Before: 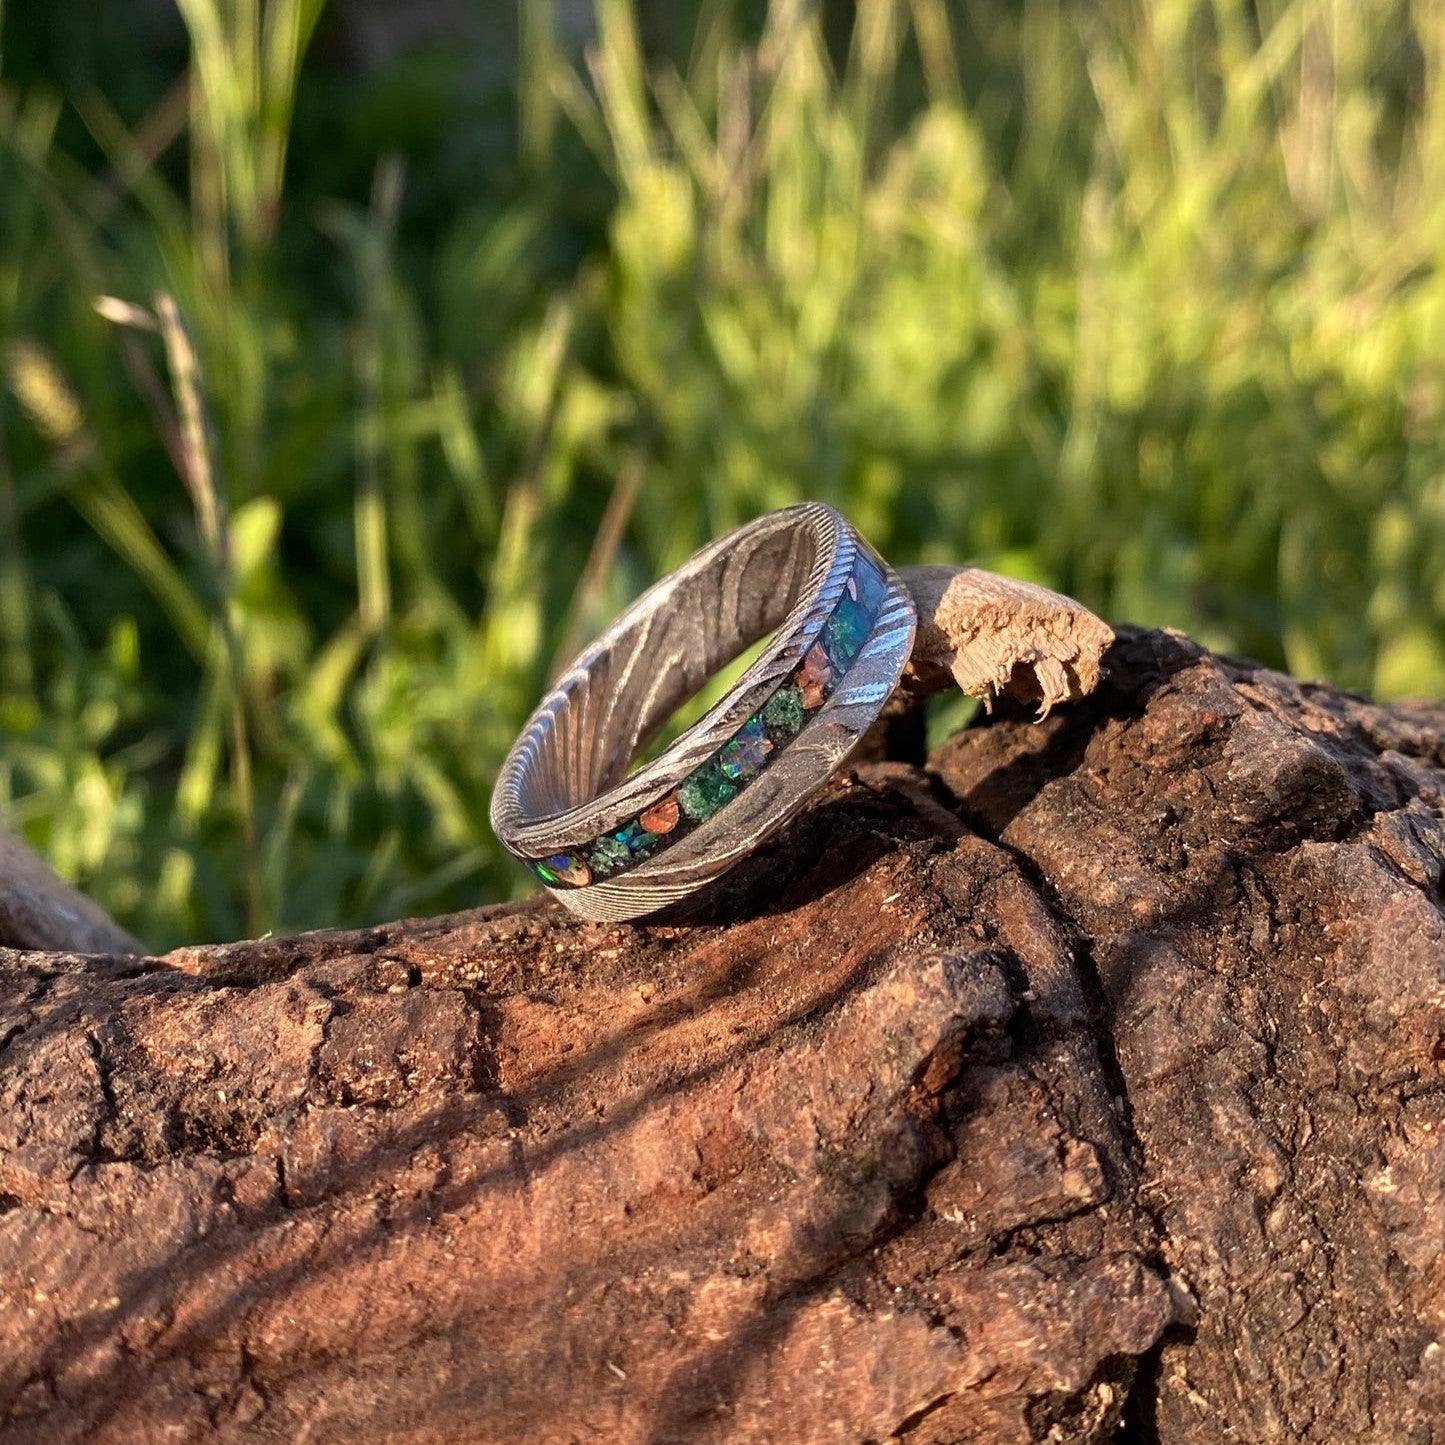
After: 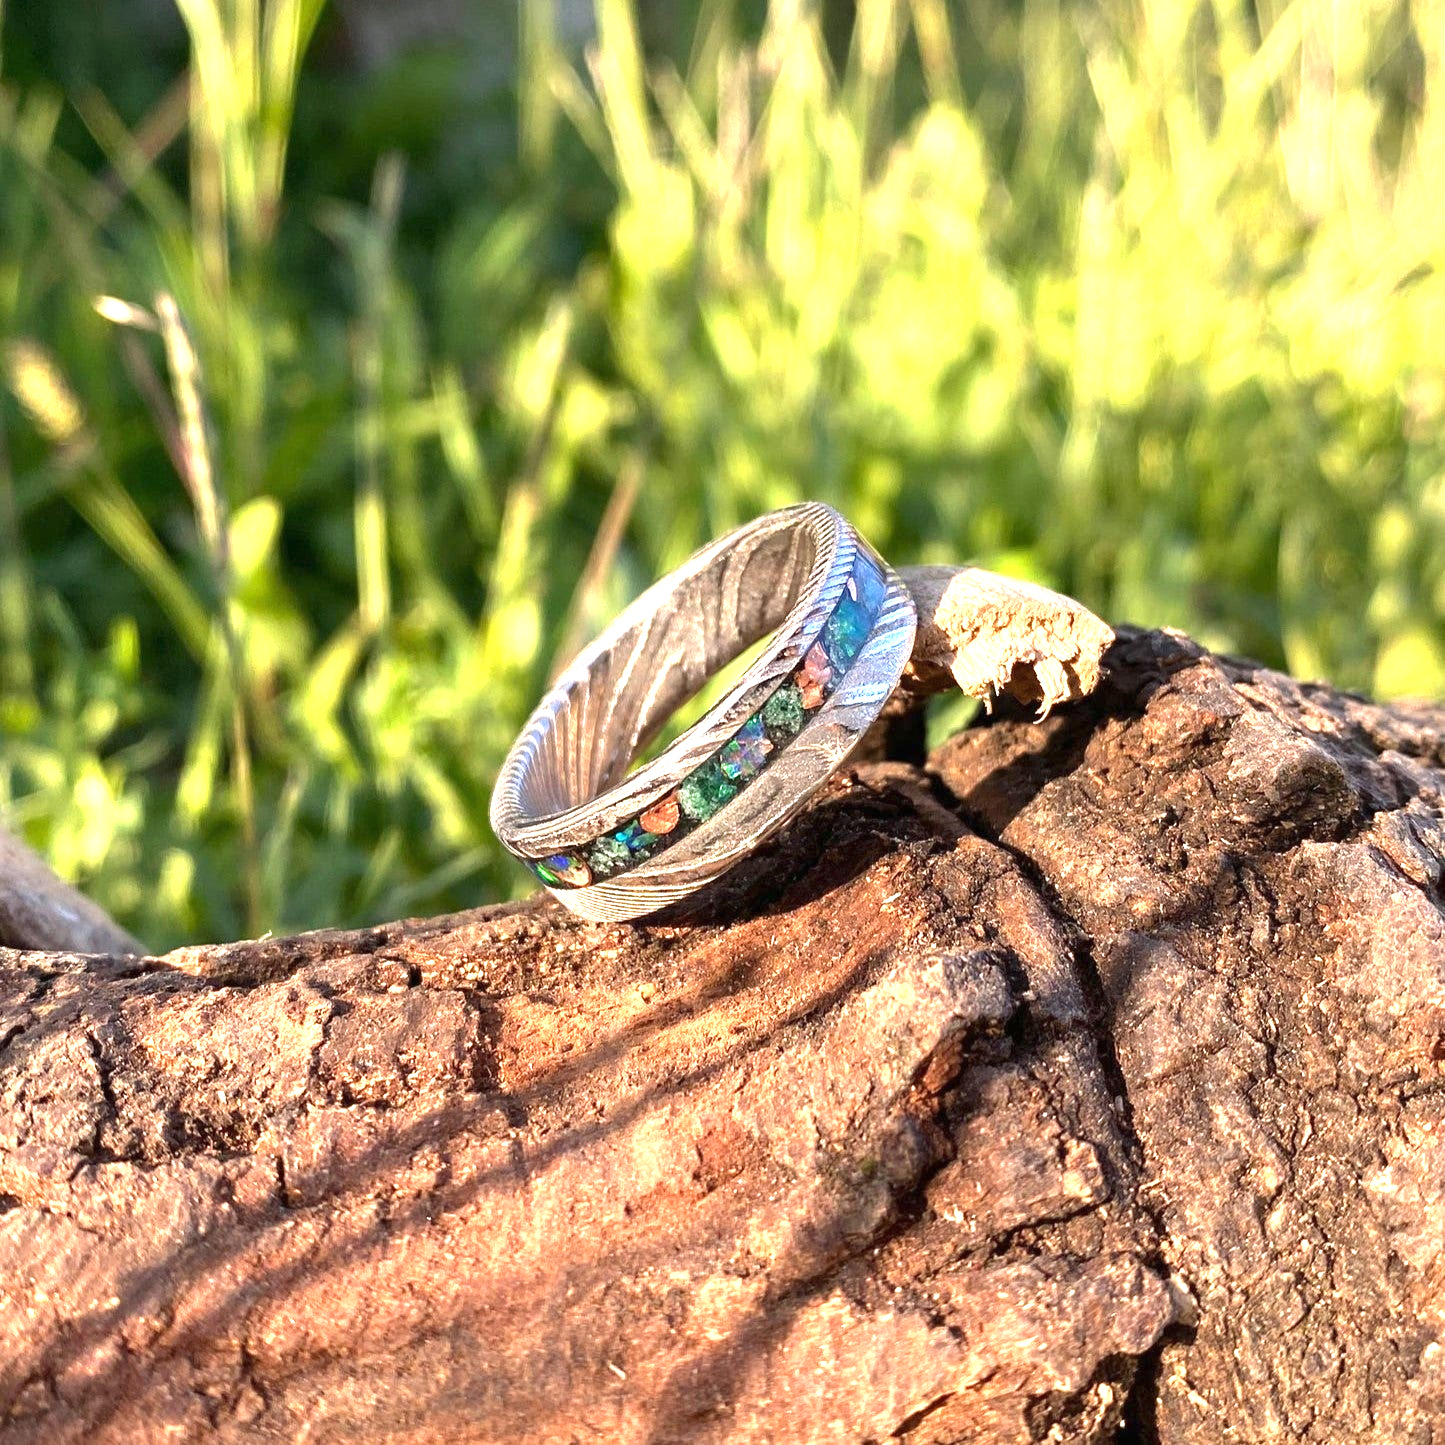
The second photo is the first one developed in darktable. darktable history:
exposure: black level correction 0, exposure 1.402 EV, compensate highlight preservation false
